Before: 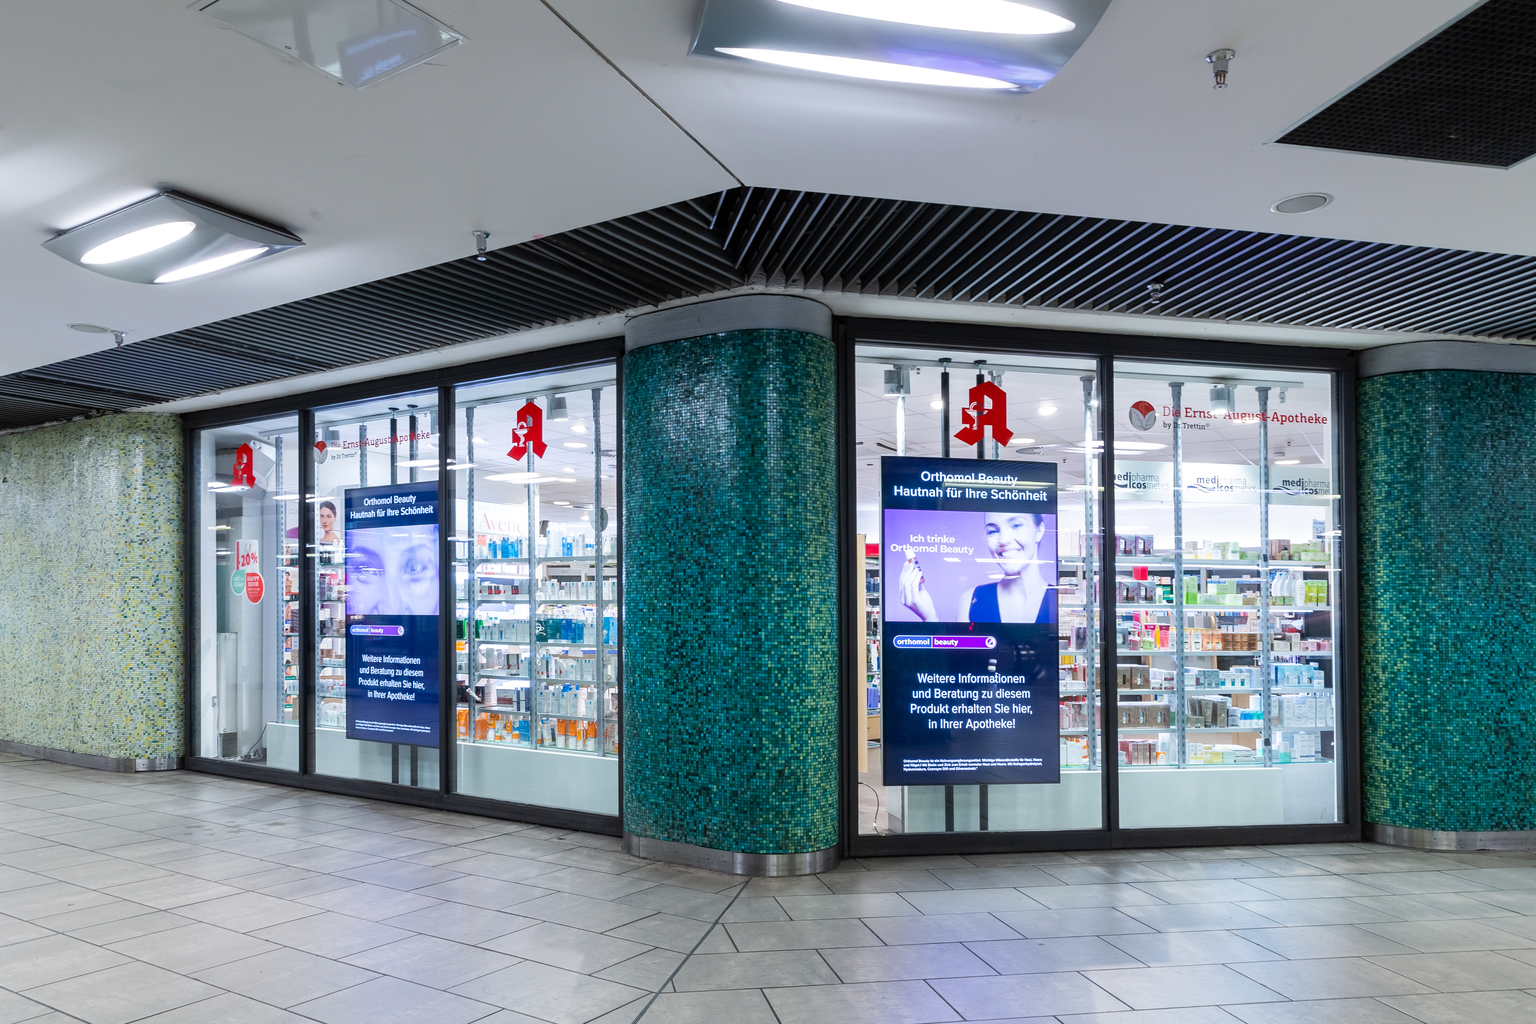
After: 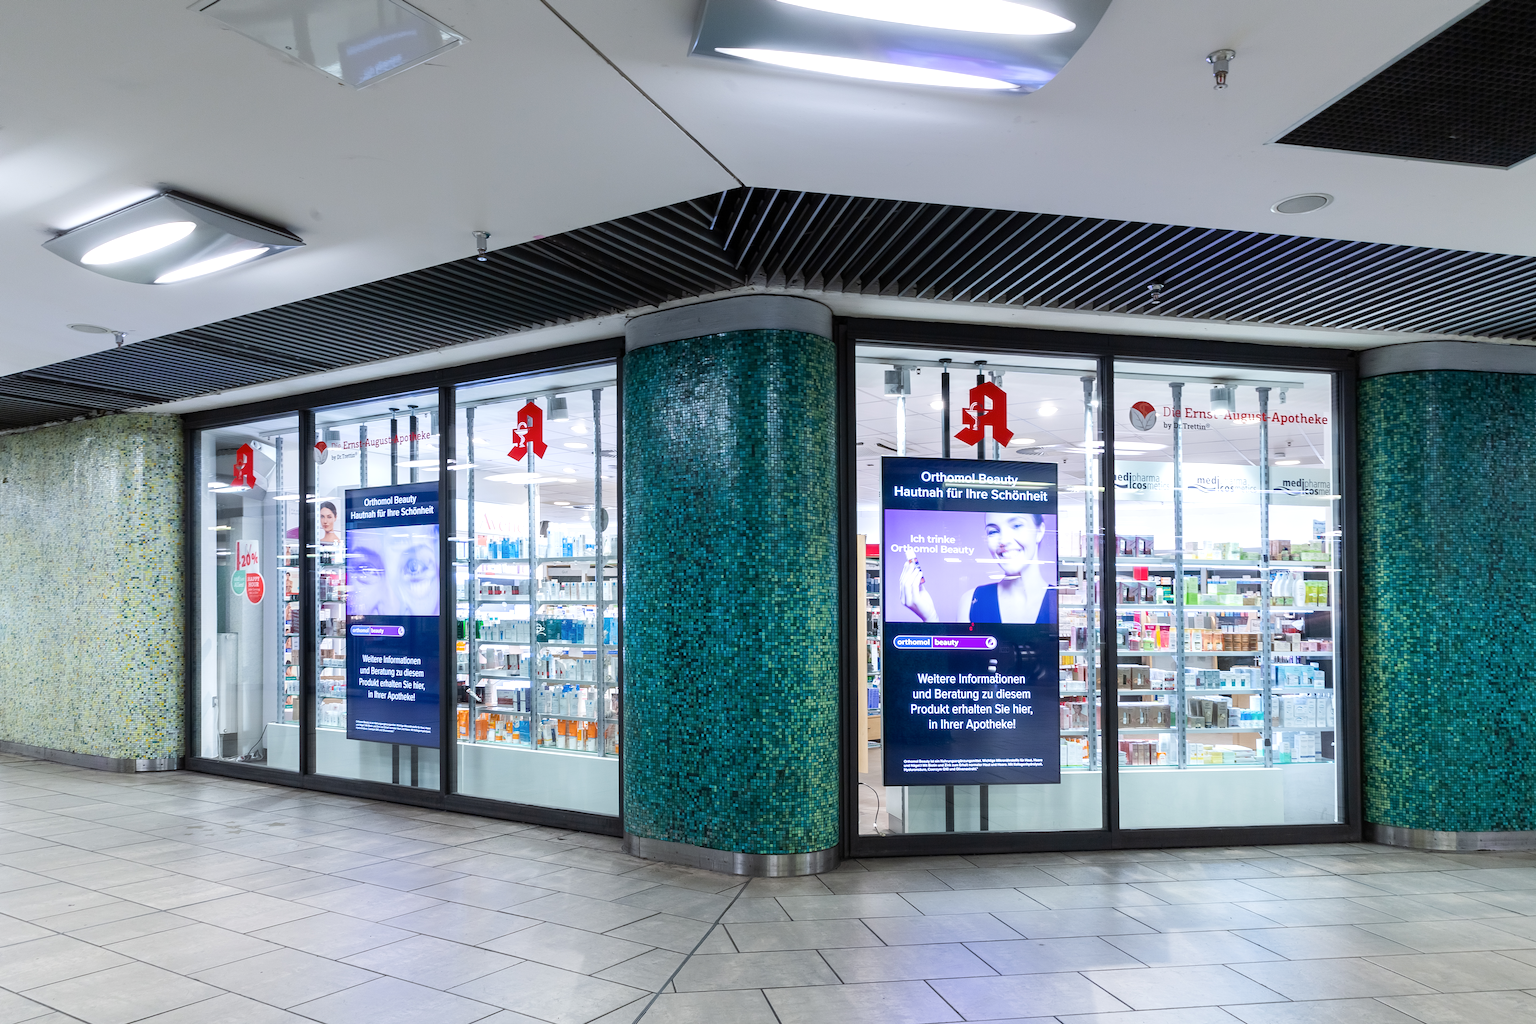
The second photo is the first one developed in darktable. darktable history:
shadows and highlights: shadows -13.11, white point adjustment 4.01, highlights 26.4
